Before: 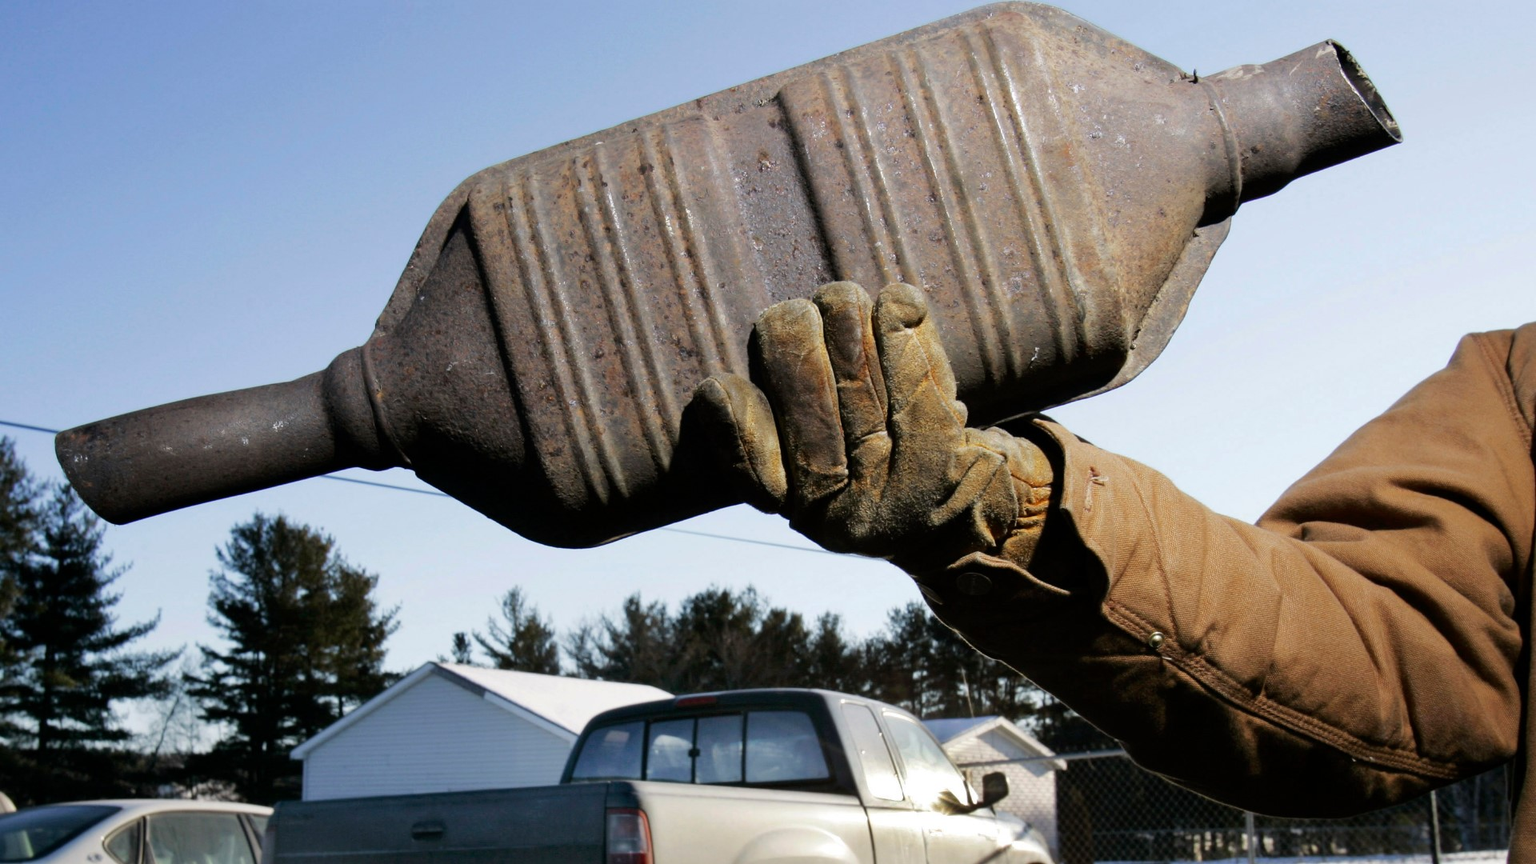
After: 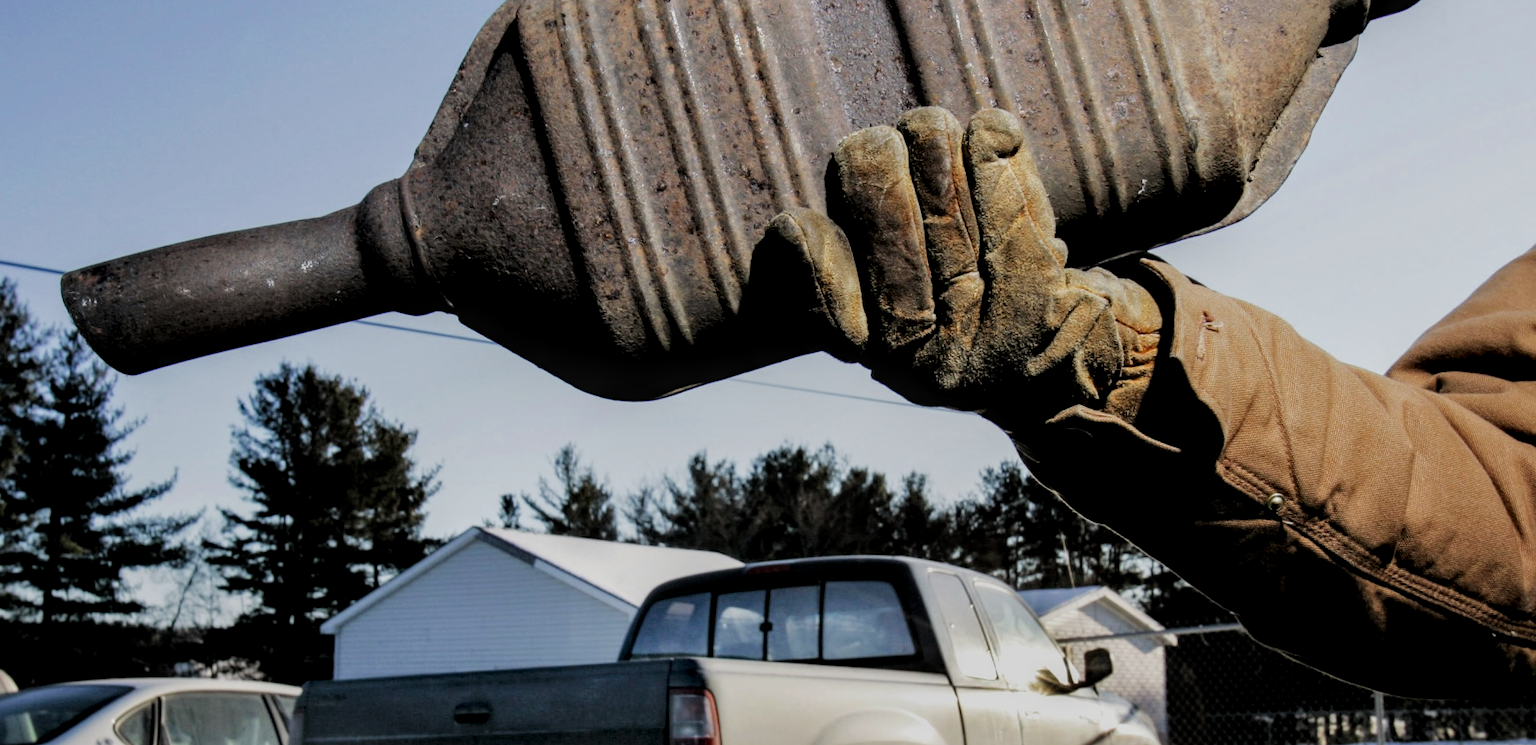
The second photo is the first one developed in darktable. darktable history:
crop: top 21.4%, right 9.35%, bottom 0.308%
local contrast: detail 140%
filmic rgb: black relative exposure -7.65 EV, white relative exposure 4.56 EV, hardness 3.61, add noise in highlights 0.002, color science v3 (2019), use custom middle-gray values true, contrast in highlights soft
